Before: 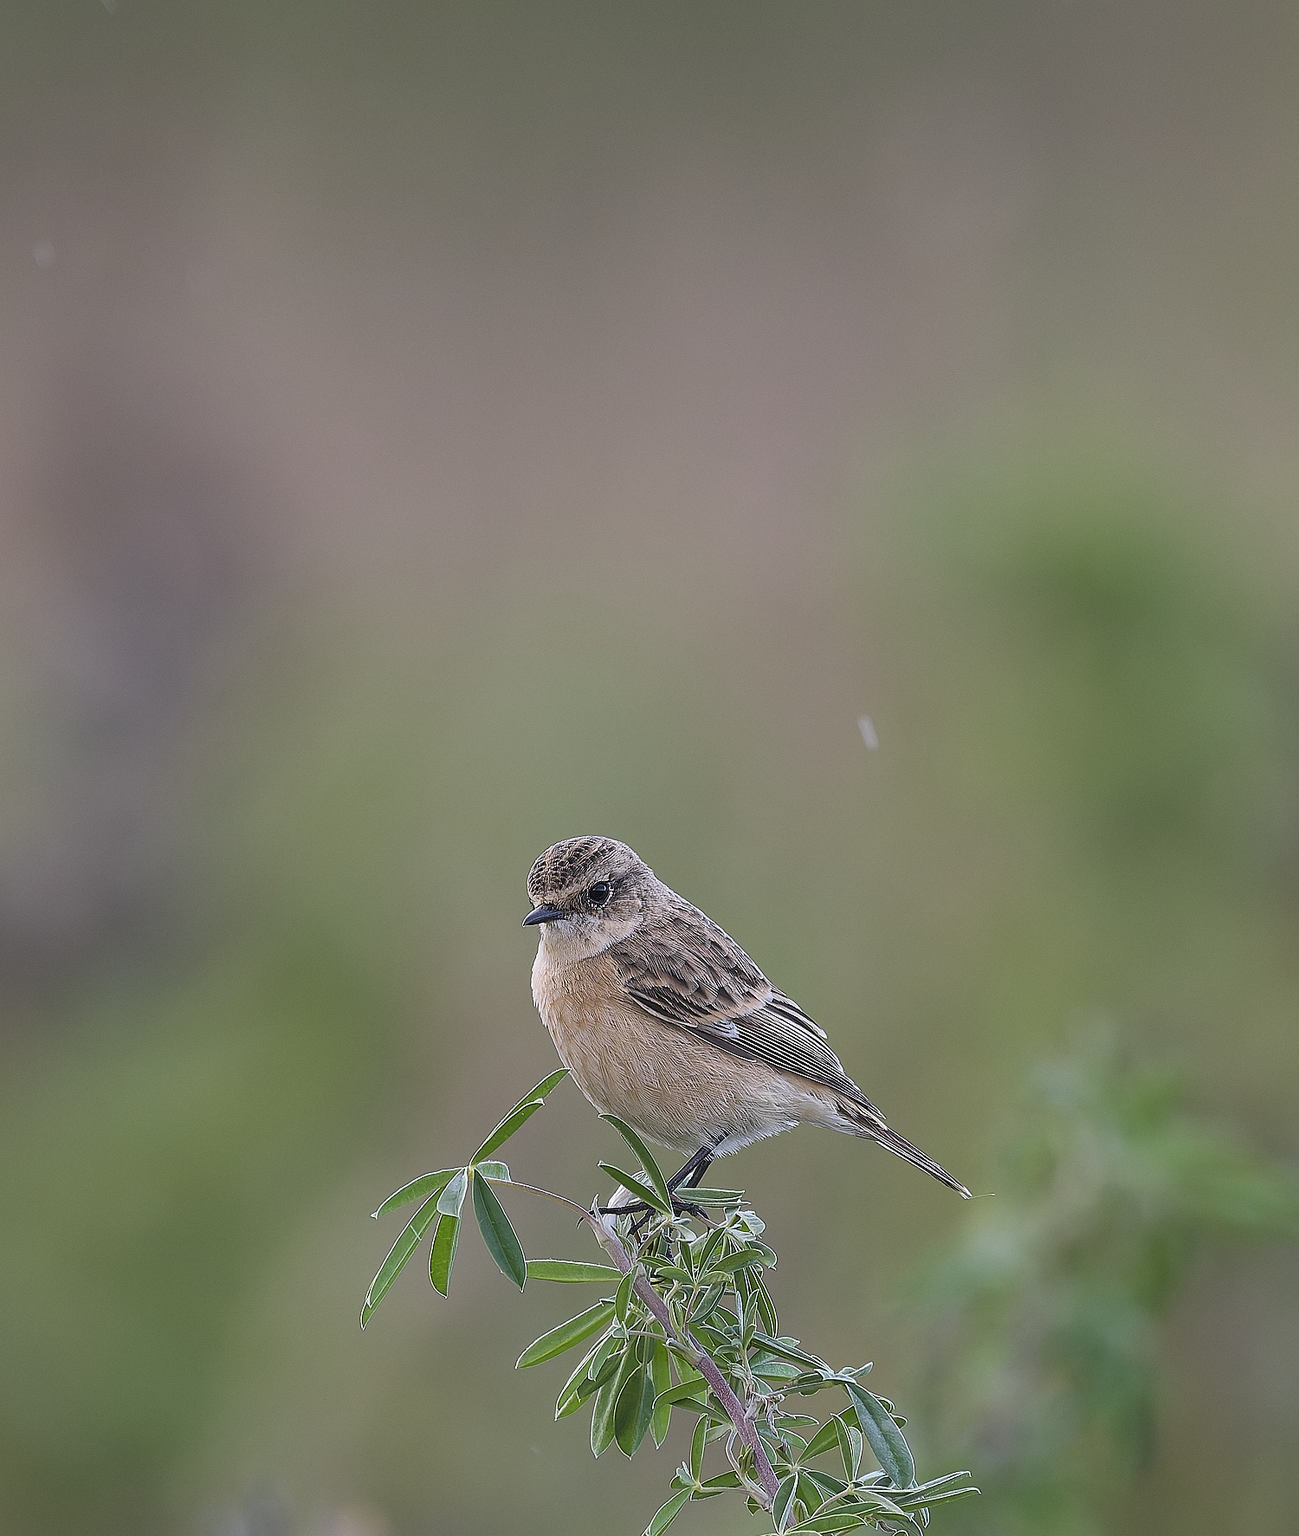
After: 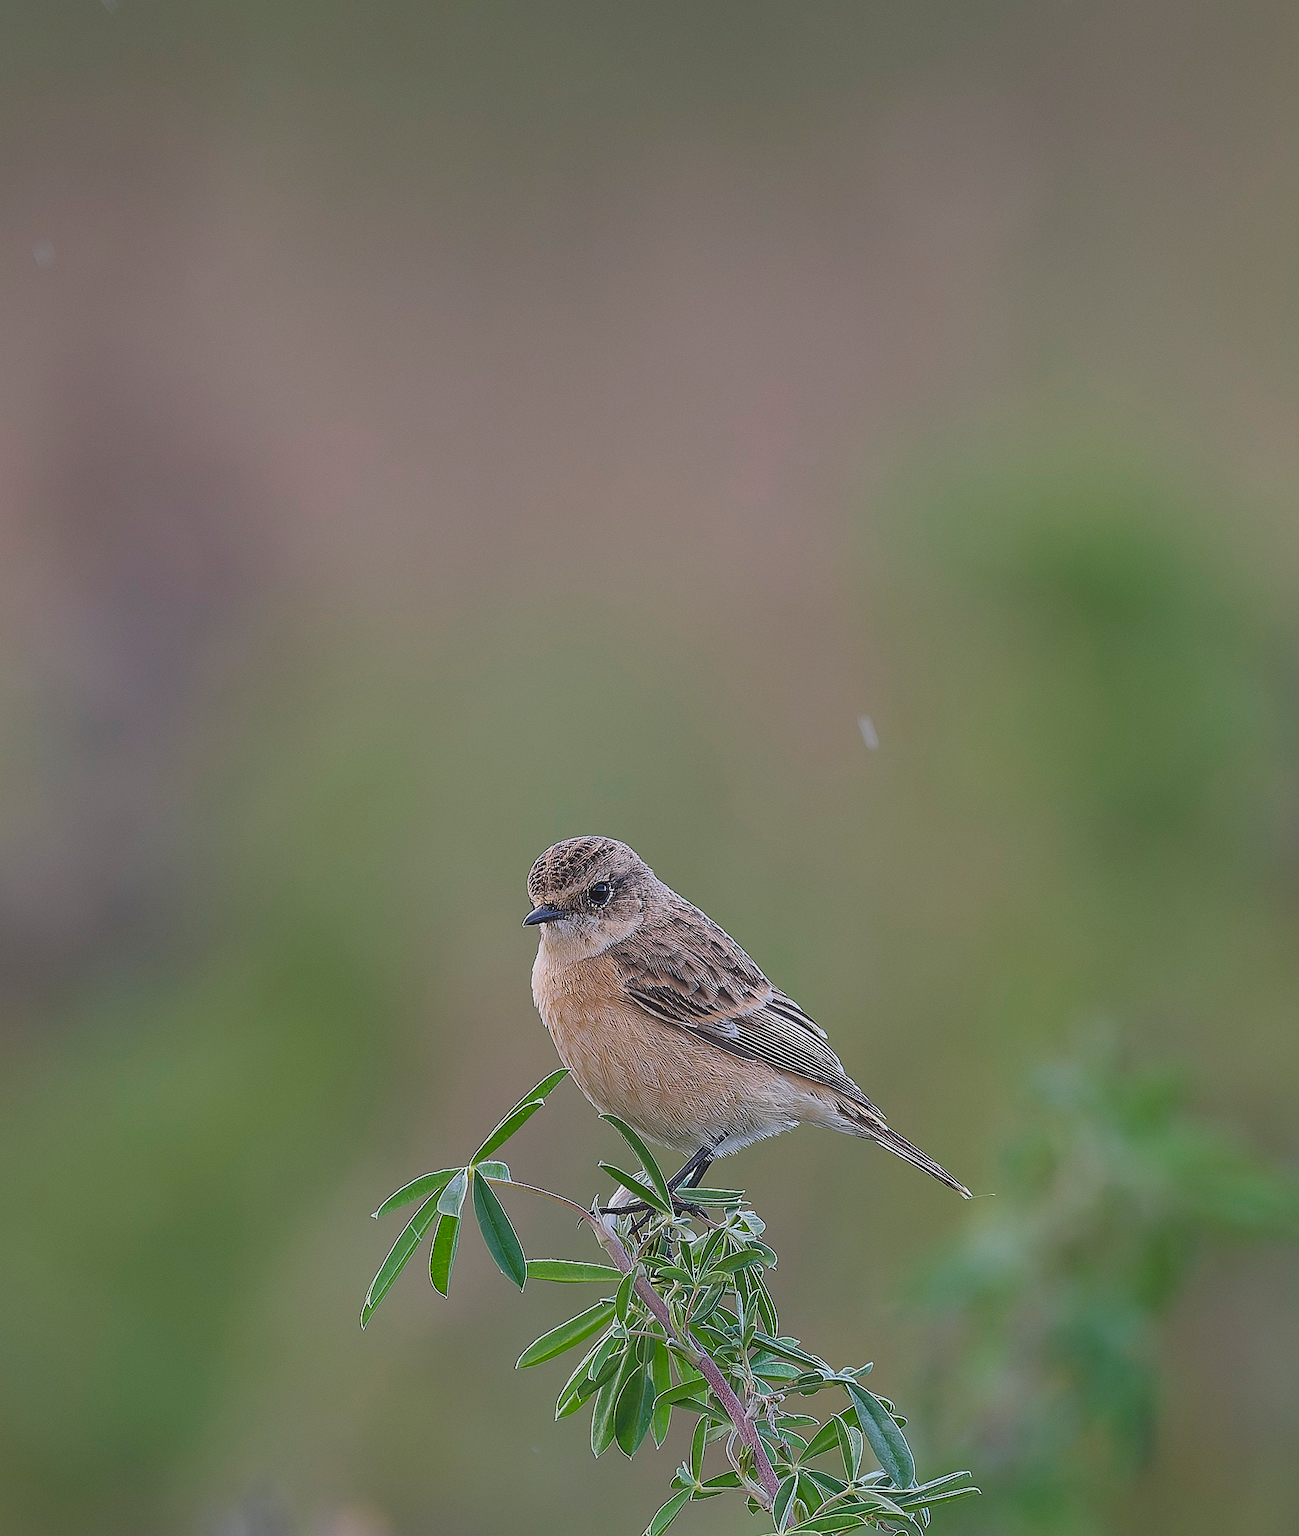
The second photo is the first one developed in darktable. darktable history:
color balance rgb: global vibrance 1%, saturation formula JzAzBz (2021)
base curve: curves: ch0 [(0, 0) (0.303, 0.277) (1, 1)]
shadows and highlights: shadows 24.5, highlights -78.15, soften with gaussian
lowpass: radius 0.1, contrast 0.85, saturation 1.1, unbound 0
